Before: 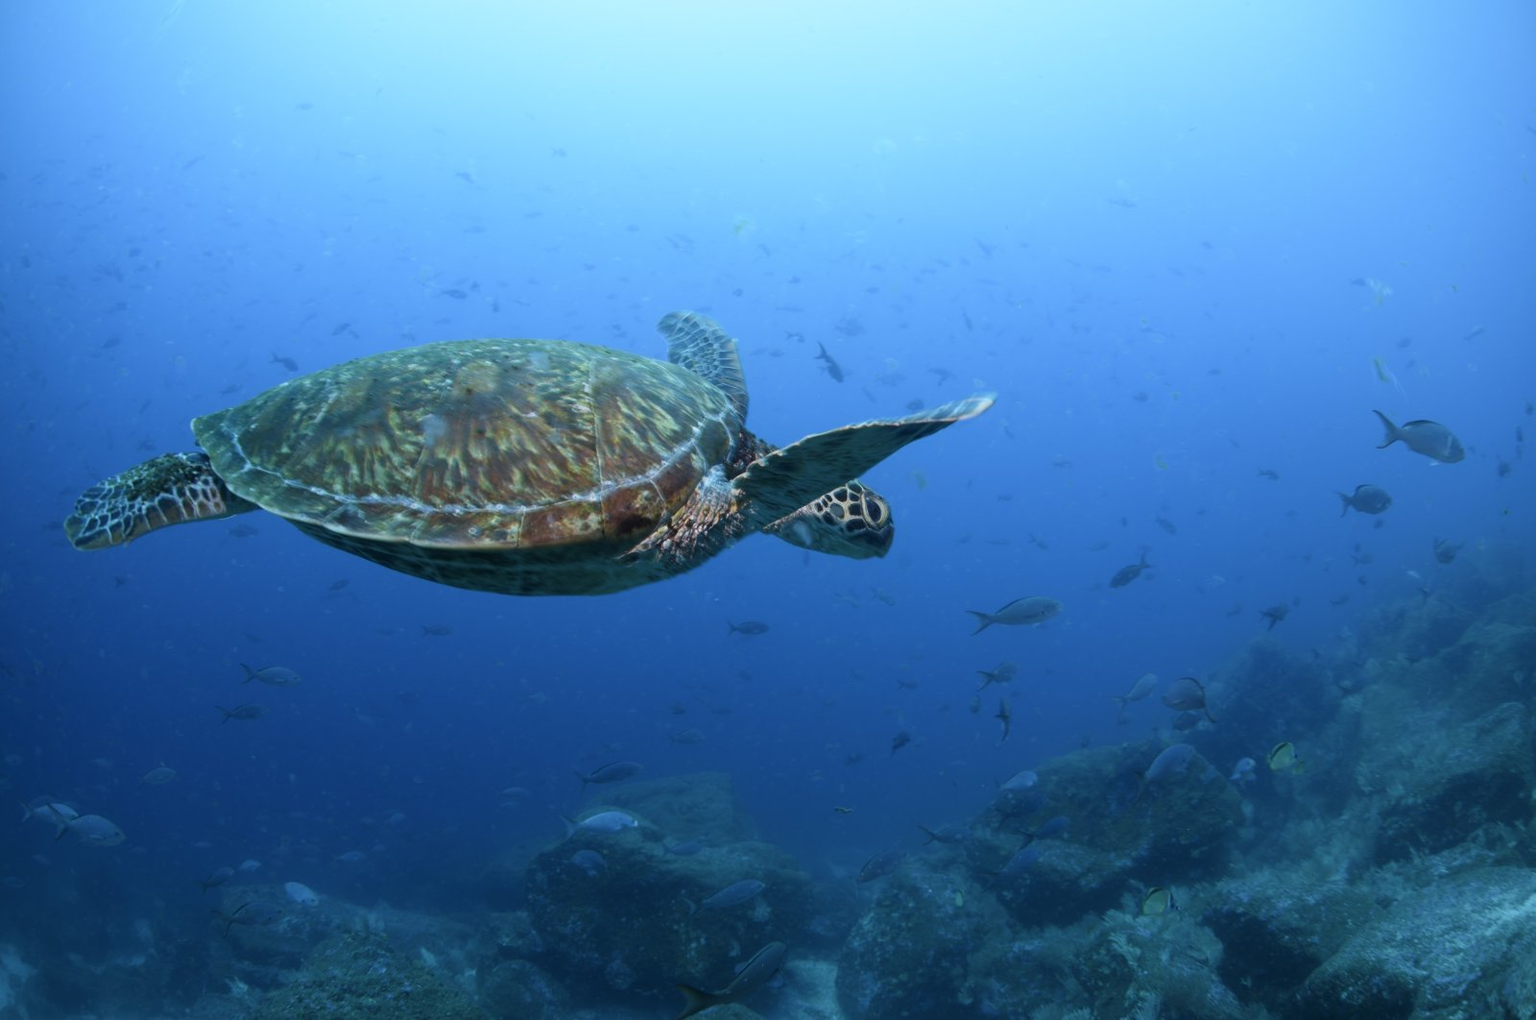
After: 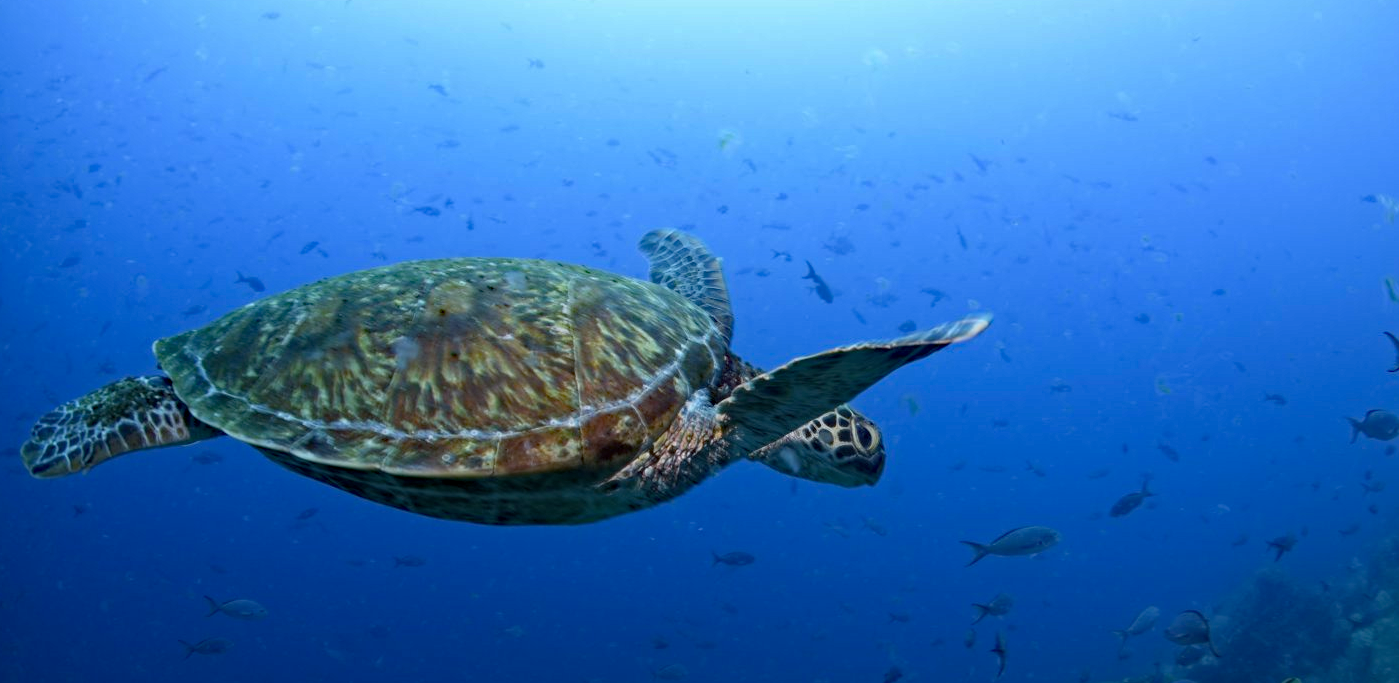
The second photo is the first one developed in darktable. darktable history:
haze removal: strength 0.523, distance 0.924, compatibility mode true, adaptive false
crop: left 2.894%, top 8.978%, right 9.619%, bottom 26.662%
